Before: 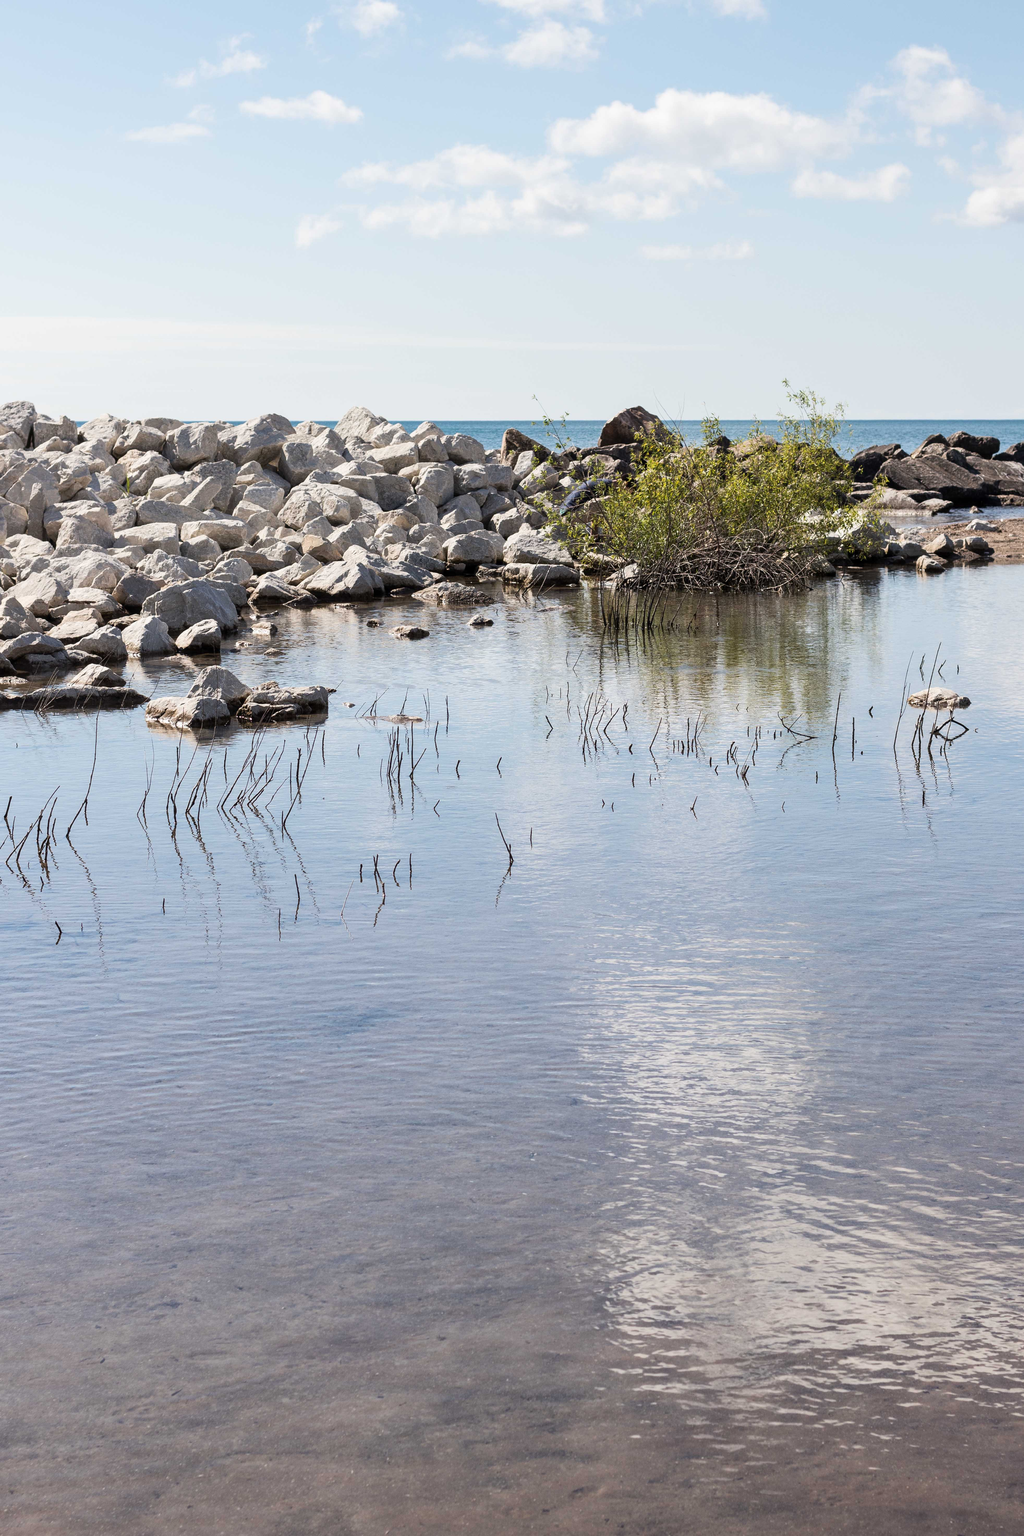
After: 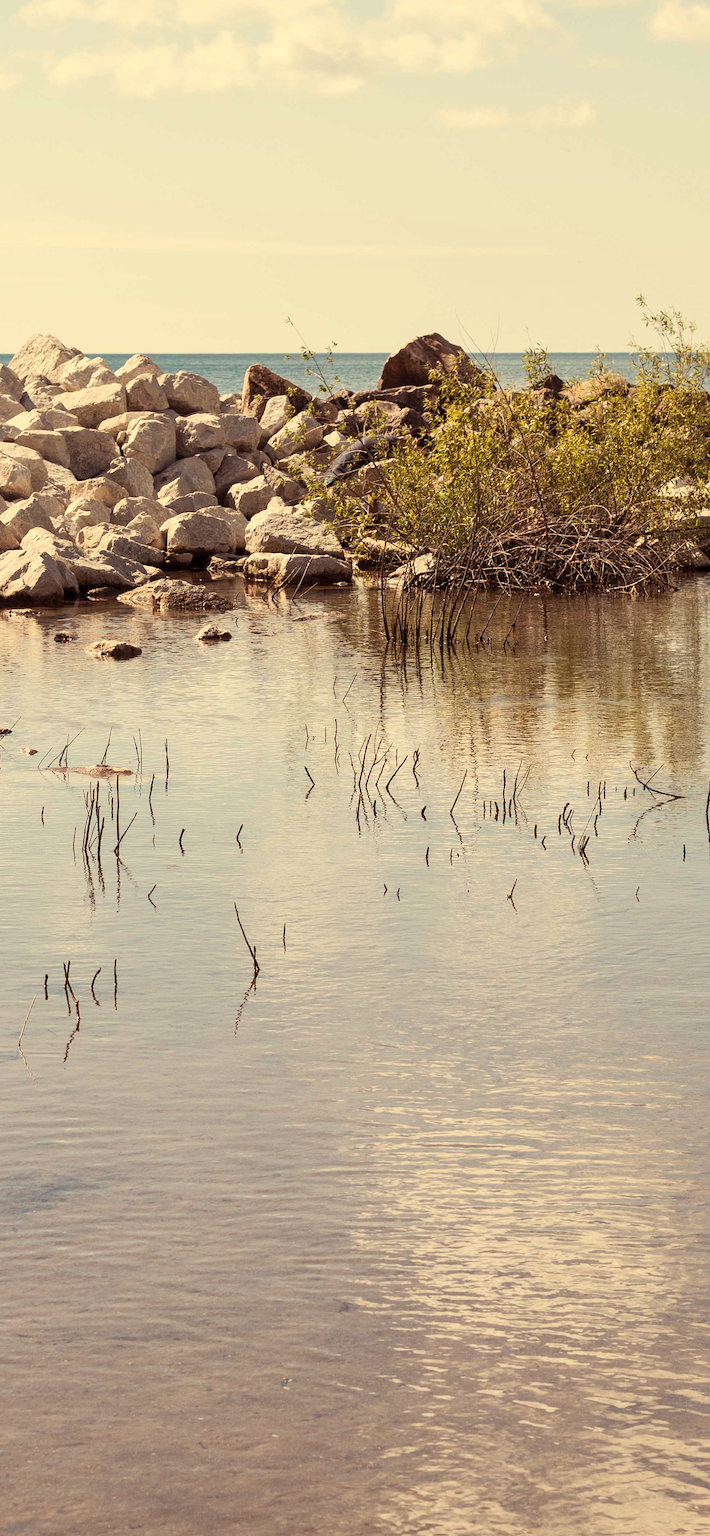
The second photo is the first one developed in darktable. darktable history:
rgb levels: mode RGB, independent channels, levels [[0, 0.474, 1], [0, 0.5, 1], [0, 0.5, 1]]
white balance: red 1.08, blue 0.791
crop: left 32.075%, top 10.976%, right 18.355%, bottom 17.596%
